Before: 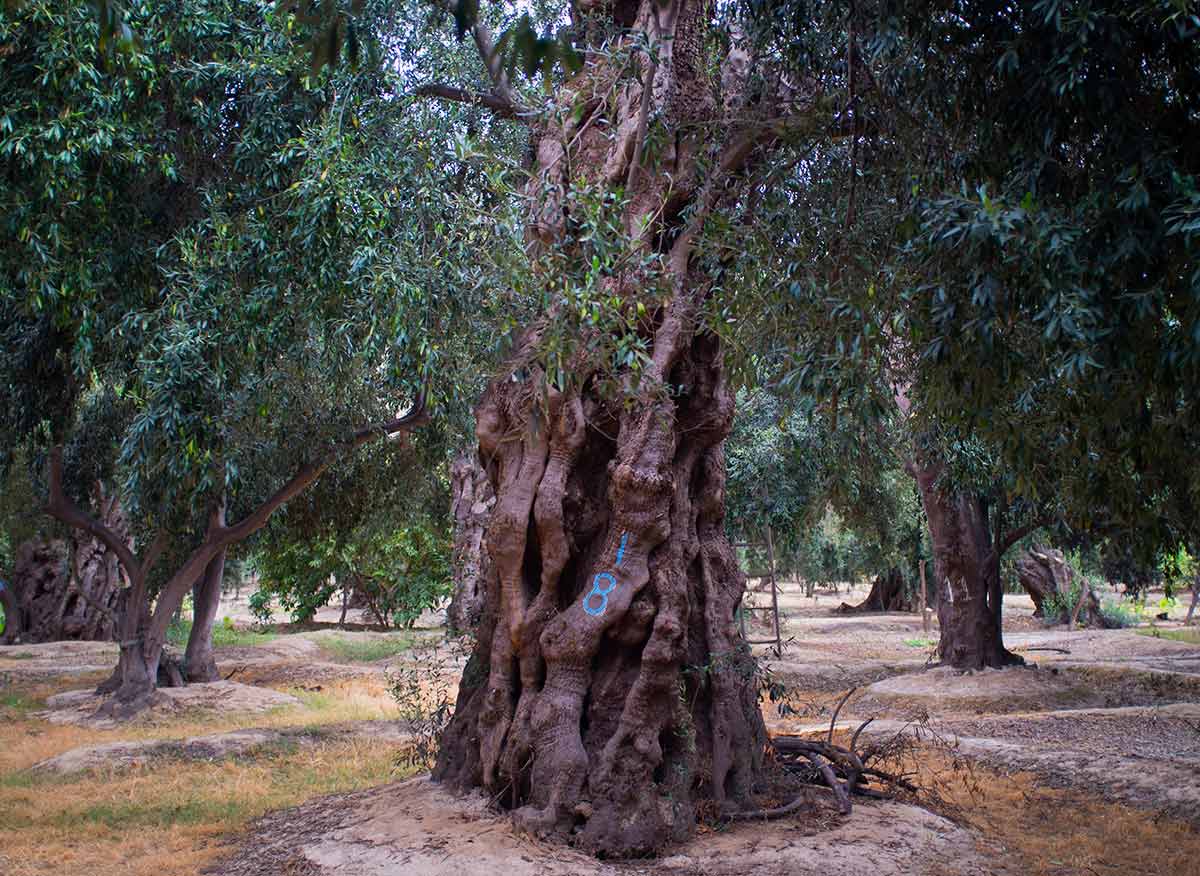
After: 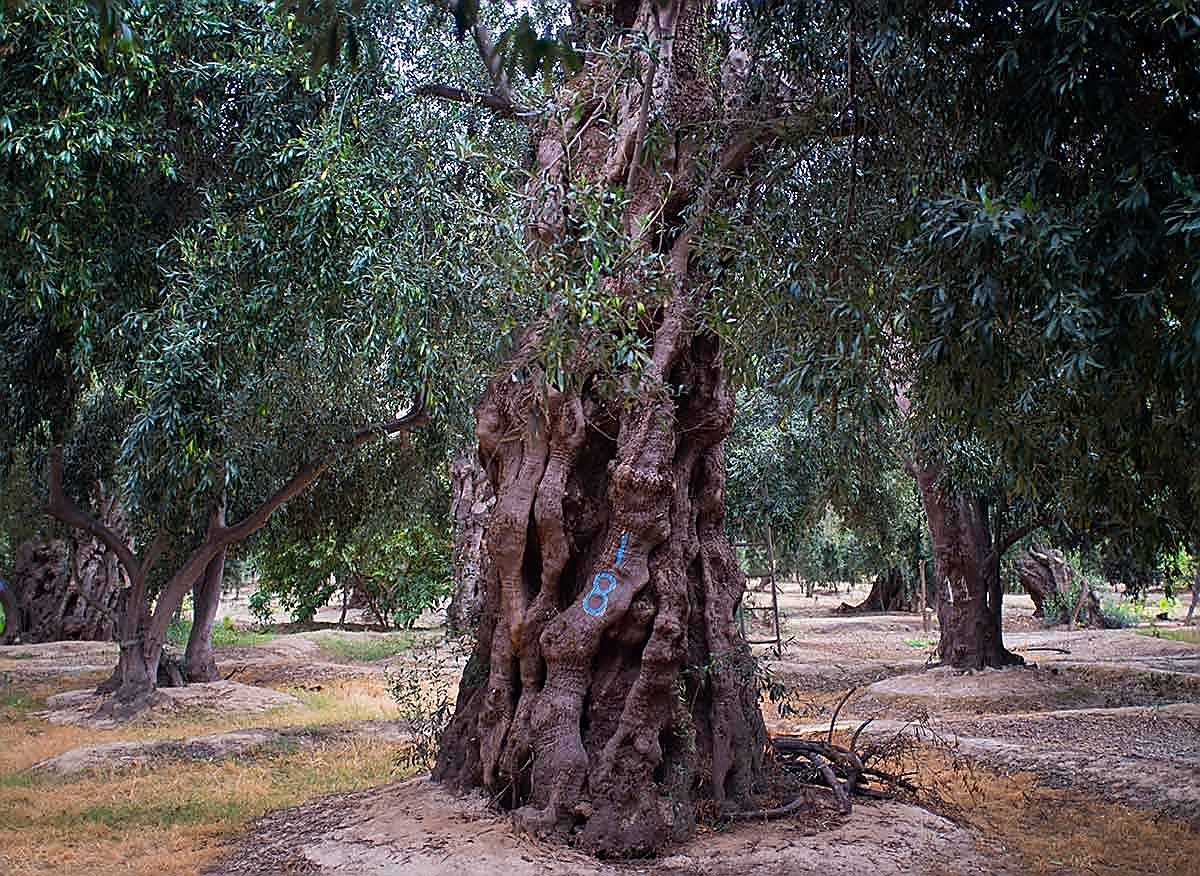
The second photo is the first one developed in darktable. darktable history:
sharpen: radius 1.357, amount 1.257, threshold 0.644
